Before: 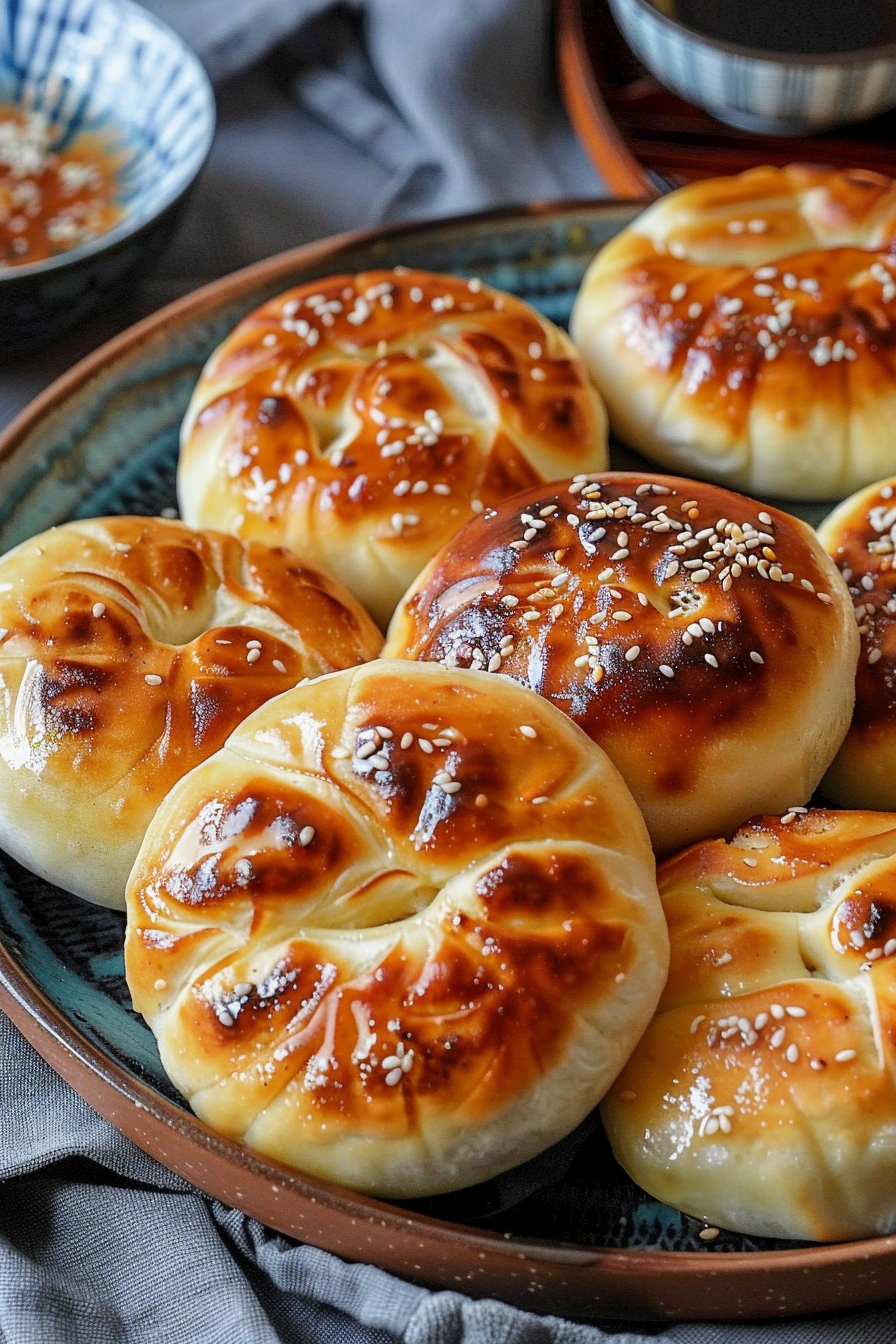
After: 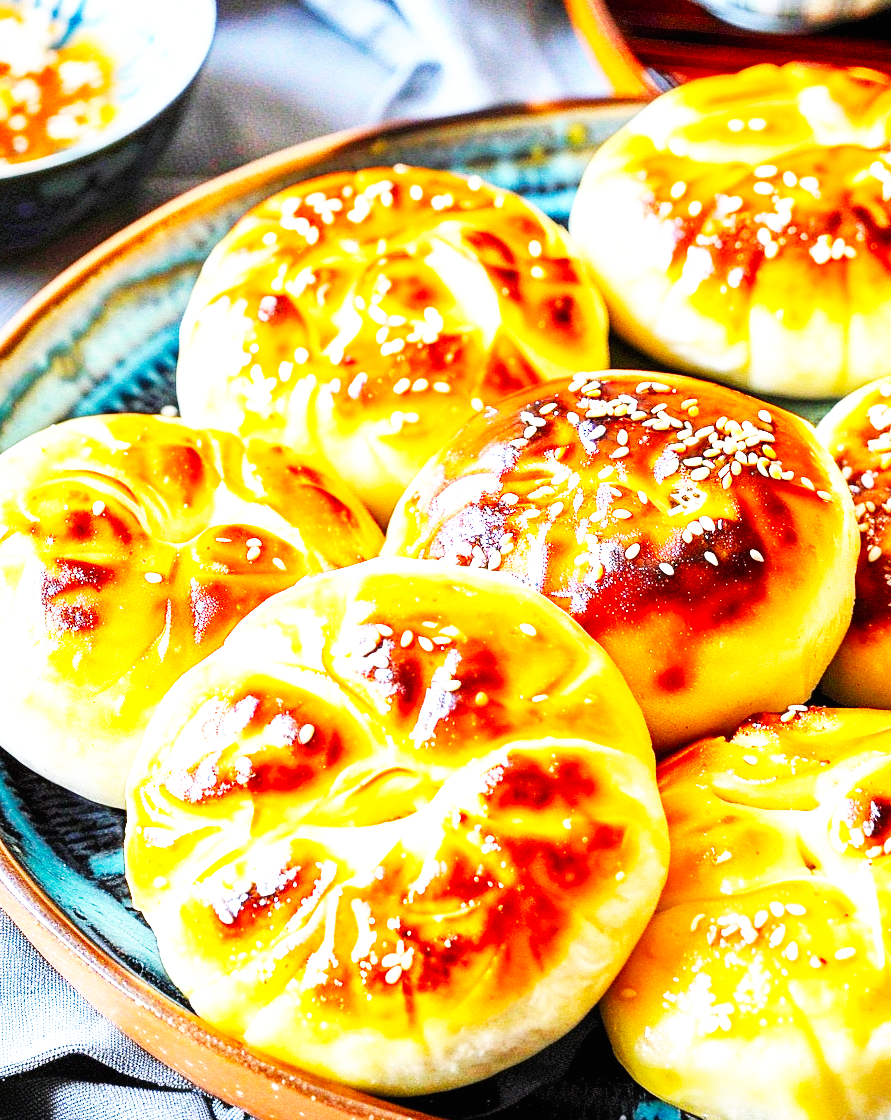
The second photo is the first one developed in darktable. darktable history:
crop: top 7.625%, bottom 8.027%
base curve: curves: ch0 [(0, 0) (0.007, 0.004) (0.027, 0.03) (0.046, 0.07) (0.207, 0.54) (0.442, 0.872) (0.673, 0.972) (1, 1)], preserve colors none
color balance rgb: perceptual saturation grading › global saturation 25%, global vibrance 20%
exposure: black level correction 0, exposure 1.4 EV, compensate highlight preservation false
